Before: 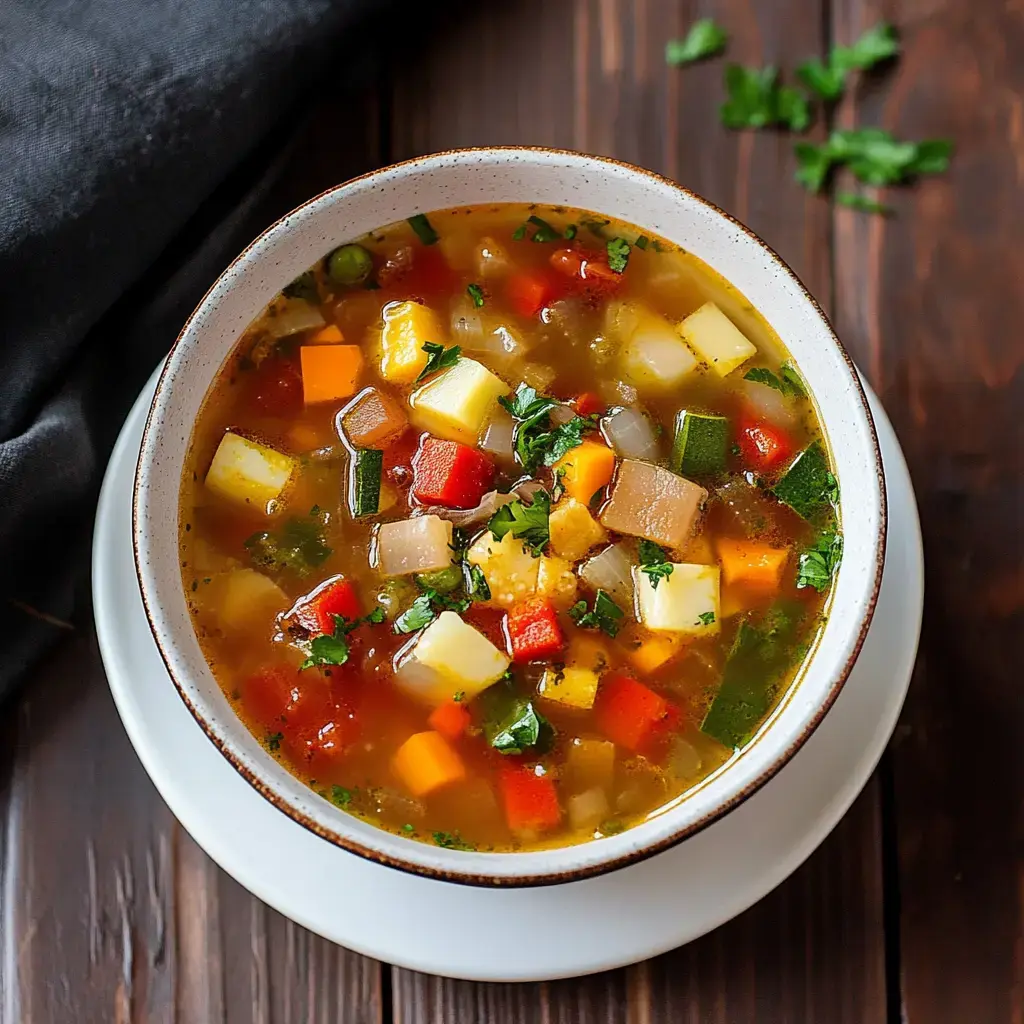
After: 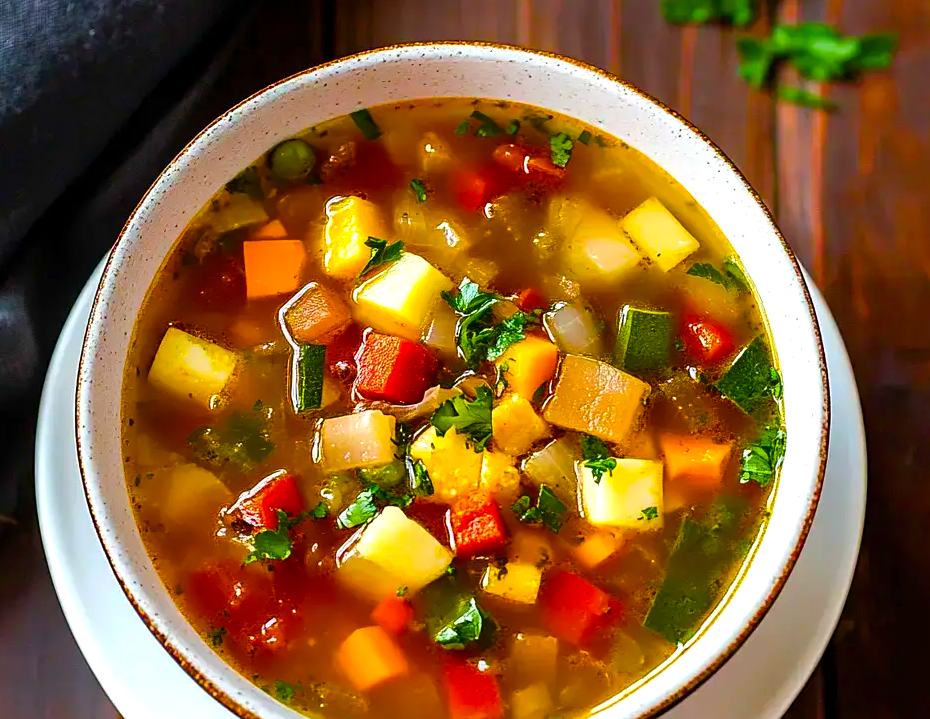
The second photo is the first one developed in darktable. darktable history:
crop: left 5.596%, top 10.314%, right 3.534%, bottom 19.395%
color balance rgb: linear chroma grading › shadows 10%, linear chroma grading › highlights 10%, linear chroma grading › global chroma 15%, linear chroma grading › mid-tones 15%, perceptual saturation grading › global saturation 40%, perceptual saturation grading › highlights -25%, perceptual saturation grading › mid-tones 35%, perceptual saturation grading › shadows 35%, perceptual brilliance grading › global brilliance 11.29%, global vibrance 11.29%
